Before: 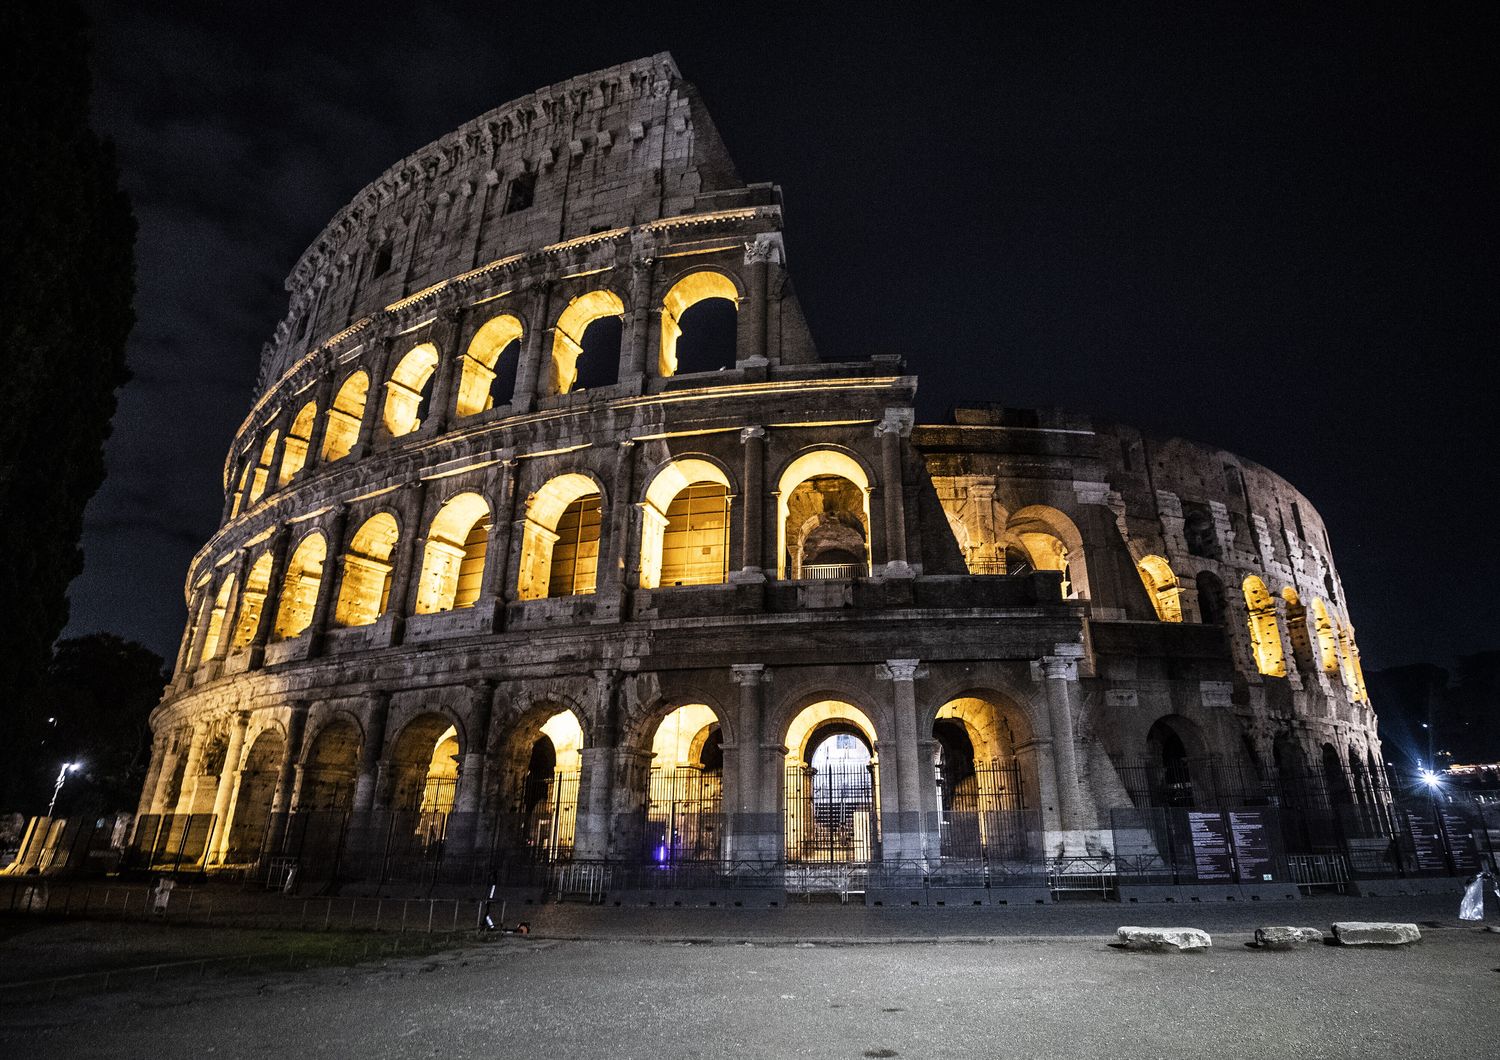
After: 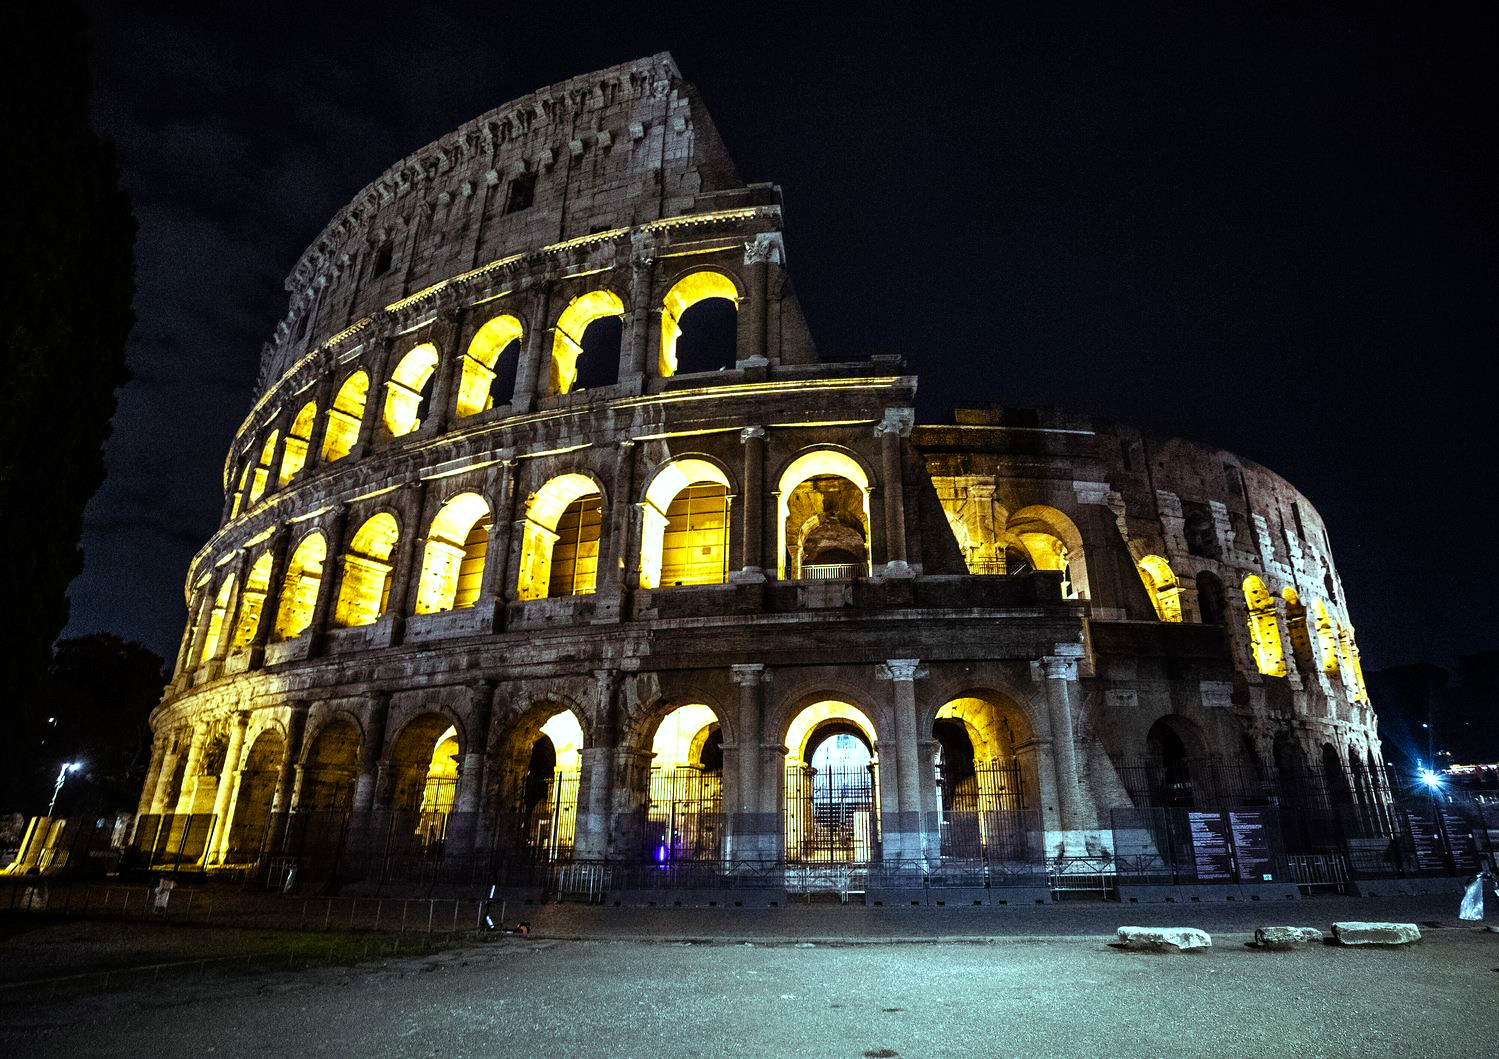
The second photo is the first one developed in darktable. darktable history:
tone equalizer: mask exposure compensation -0.499 EV
crop: left 0.065%
color balance rgb: highlights gain › chroma 5.386%, highlights gain › hue 197.45°, linear chroma grading › global chroma 8.718%, perceptual saturation grading › global saturation 20%, perceptual saturation grading › highlights -25.008%, perceptual saturation grading › shadows 24.005%, perceptual brilliance grading › highlights 9.784%, perceptual brilliance grading › shadows -4.792%, global vibrance 30.058%, contrast 10.186%
